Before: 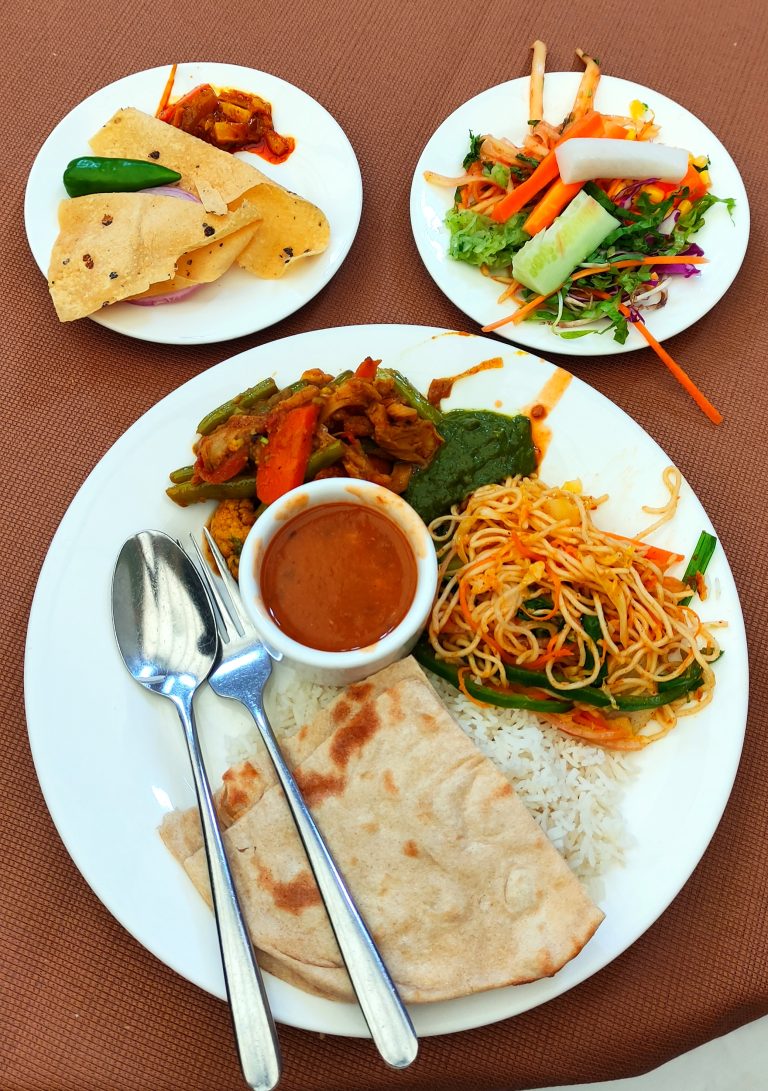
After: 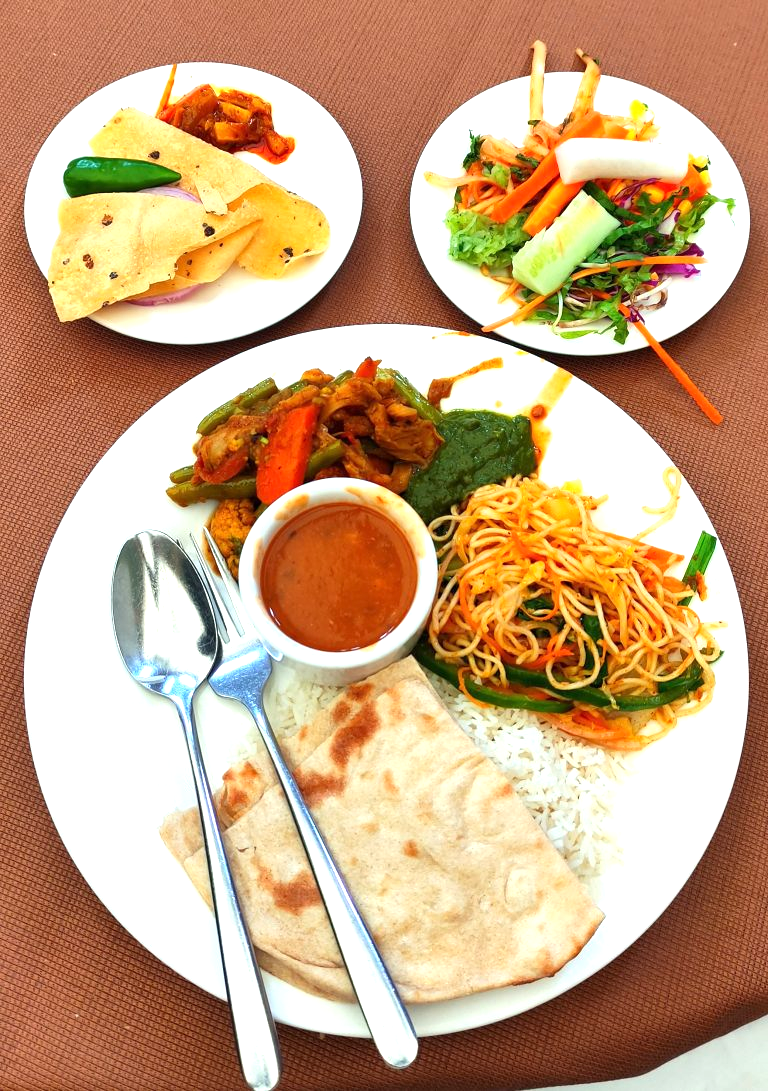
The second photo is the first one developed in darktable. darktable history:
exposure: exposure 0.636 EV, compensate highlight preservation false
